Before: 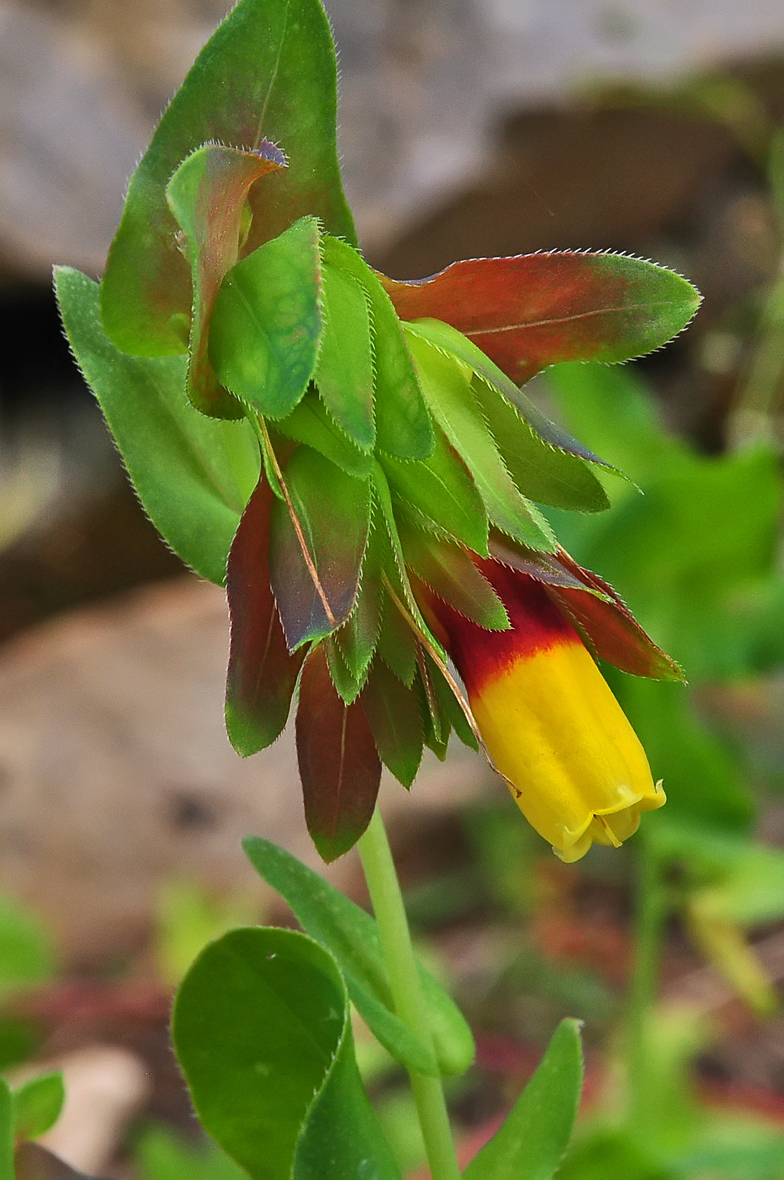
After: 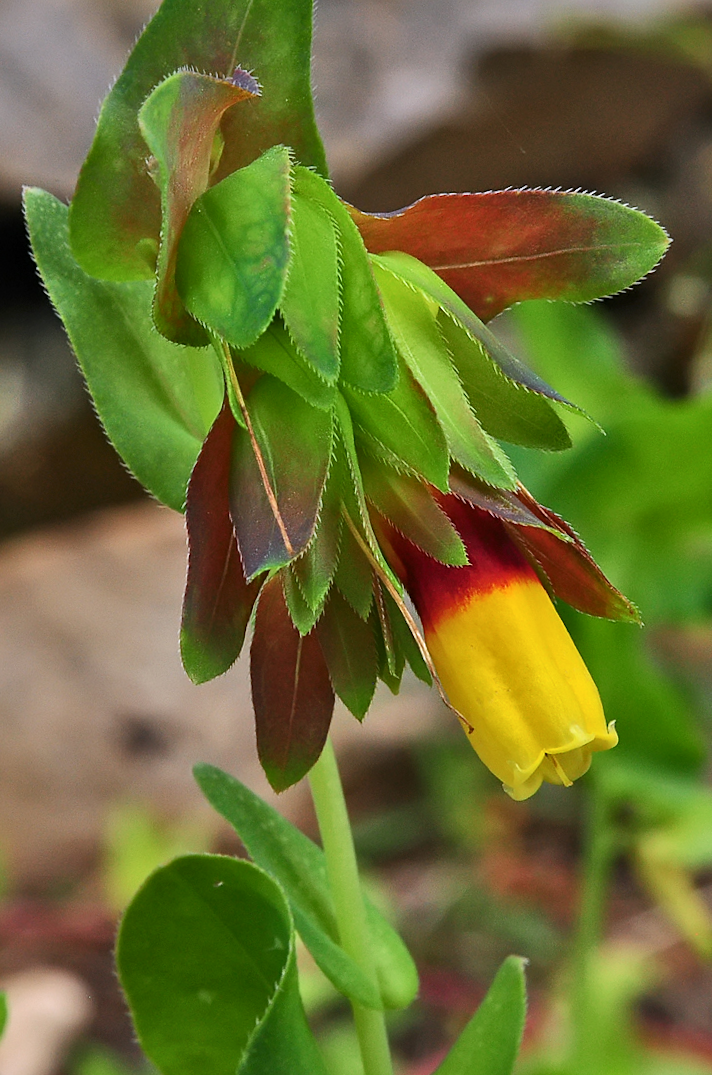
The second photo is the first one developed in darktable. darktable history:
crop and rotate: angle -1.9°, left 3.12%, top 3.591%, right 1.465%, bottom 0.744%
local contrast: mode bilateral grid, contrast 20, coarseness 49, detail 130%, midtone range 0.2
